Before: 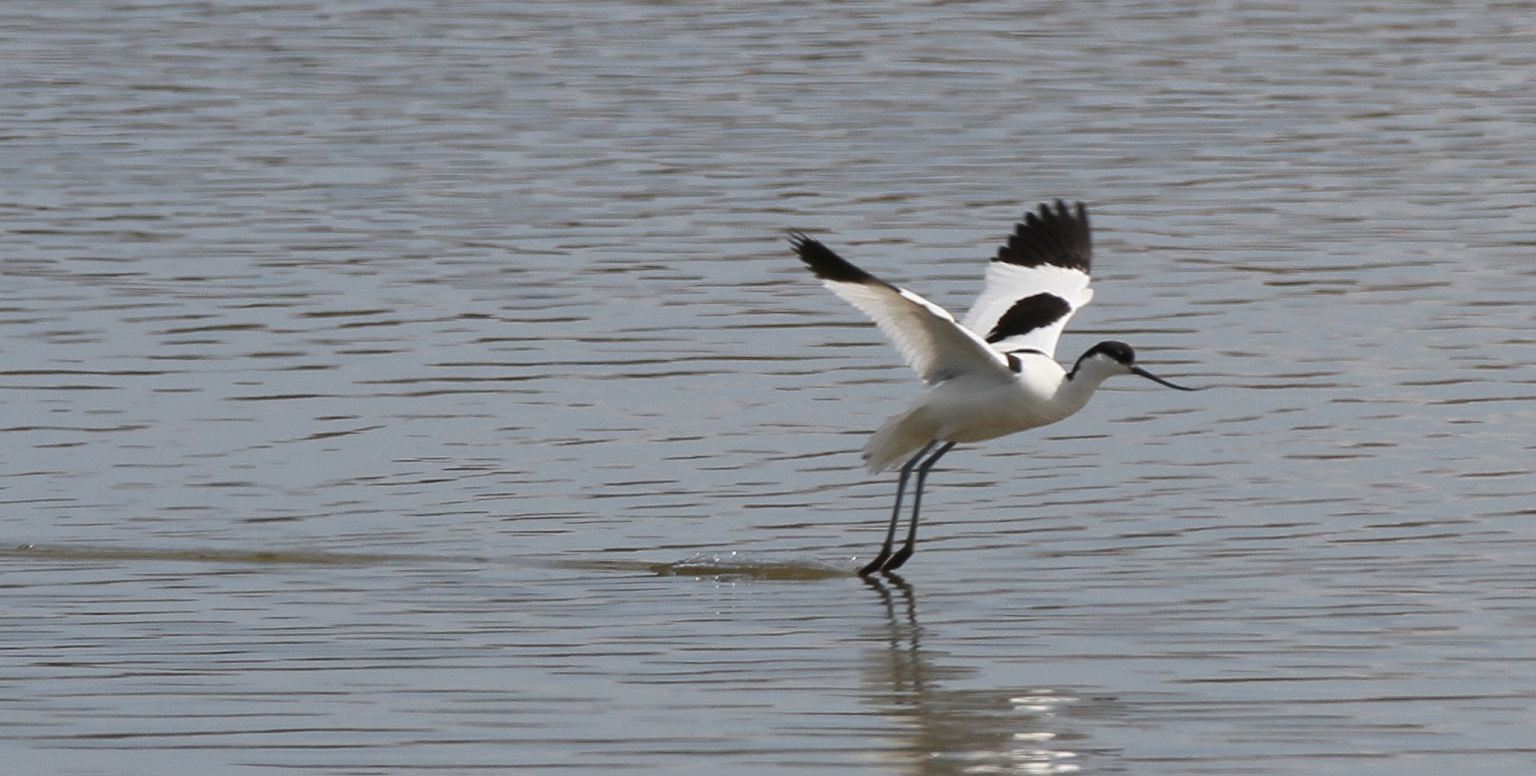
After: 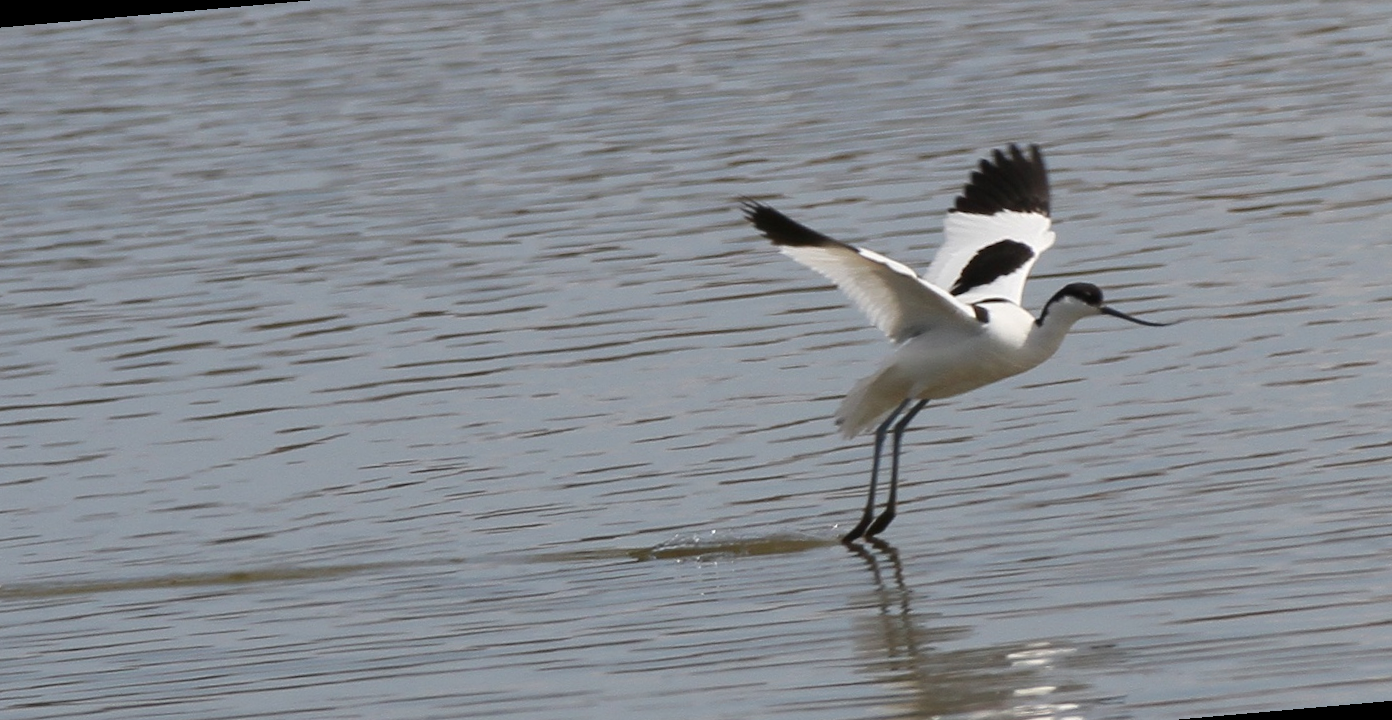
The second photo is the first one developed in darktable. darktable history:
rotate and perspective: rotation -5°, crop left 0.05, crop right 0.952, crop top 0.11, crop bottom 0.89
crop and rotate: right 5.167%
